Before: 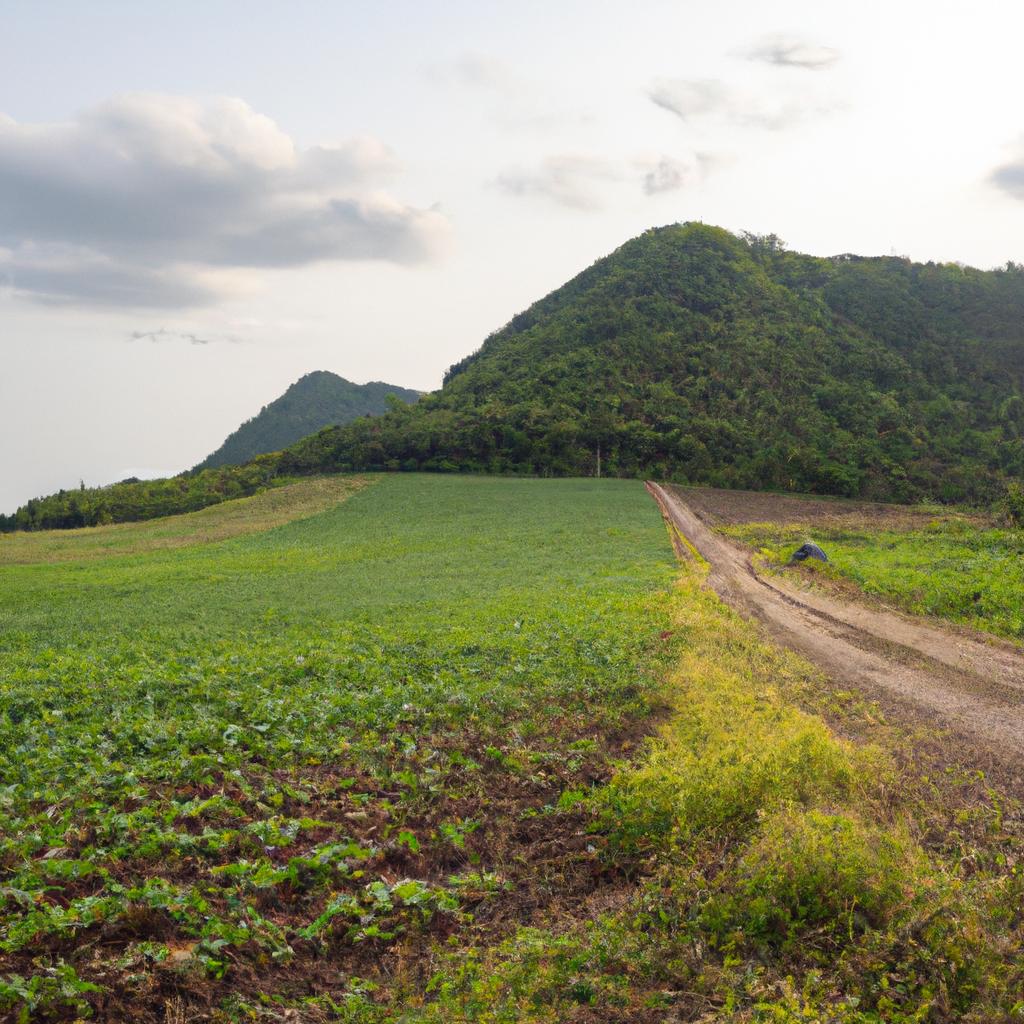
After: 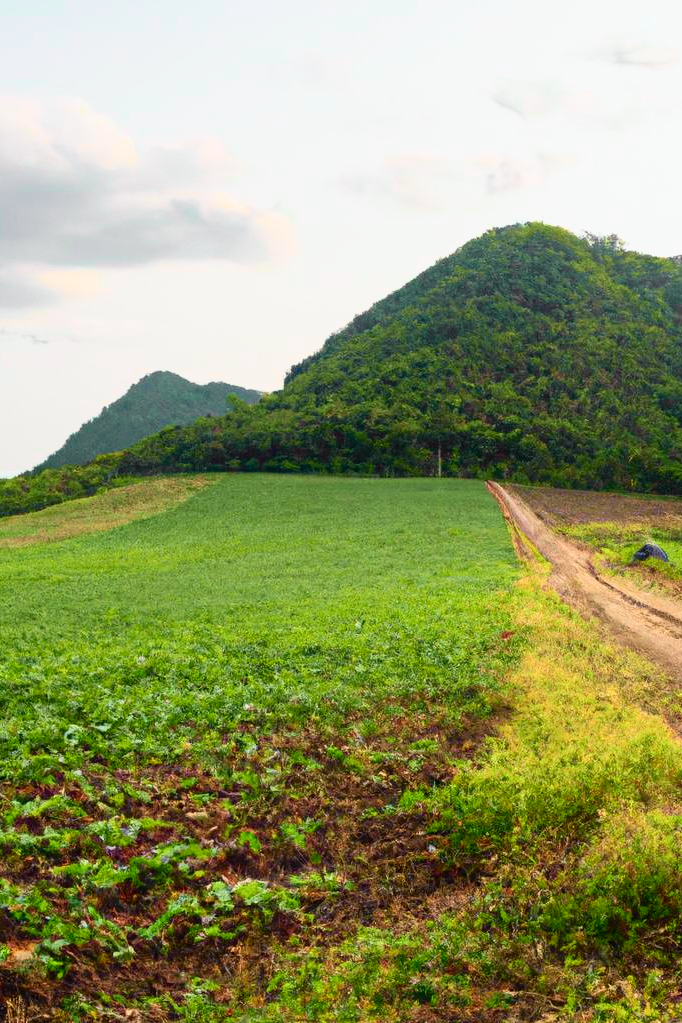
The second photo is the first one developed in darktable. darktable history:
tone curve: curves: ch0 [(0, 0.003) (0.044, 0.032) (0.12, 0.089) (0.19, 0.164) (0.269, 0.269) (0.473, 0.533) (0.595, 0.695) (0.718, 0.823) (0.855, 0.931) (1, 0.982)]; ch1 [(0, 0) (0.243, 0.245) (0.427, 0.387) (0.493, 0.481) (0.501, 0.5) (0.521, 0.528) (0.554, 0.586) (0.607, 0.655) (0.671, 0.735) (0.796, 0.85) (1, 1)]; ch2 [(0, 0) (0.249, 0.216) (0.357, 0.317) (0.448, 0.432) (0.478, 0.492) (0.498, 0.499) (0.517, 0.519) (0.537, 0.57) (0.569, 0.623) (0.61, 0.663) (0.706, 0.75) (0.808, 0.809) (0.991, 0.968)], color space Lab, independent channels, preserve colors none
crop and rotate: left 15.555%, right 17.796%
